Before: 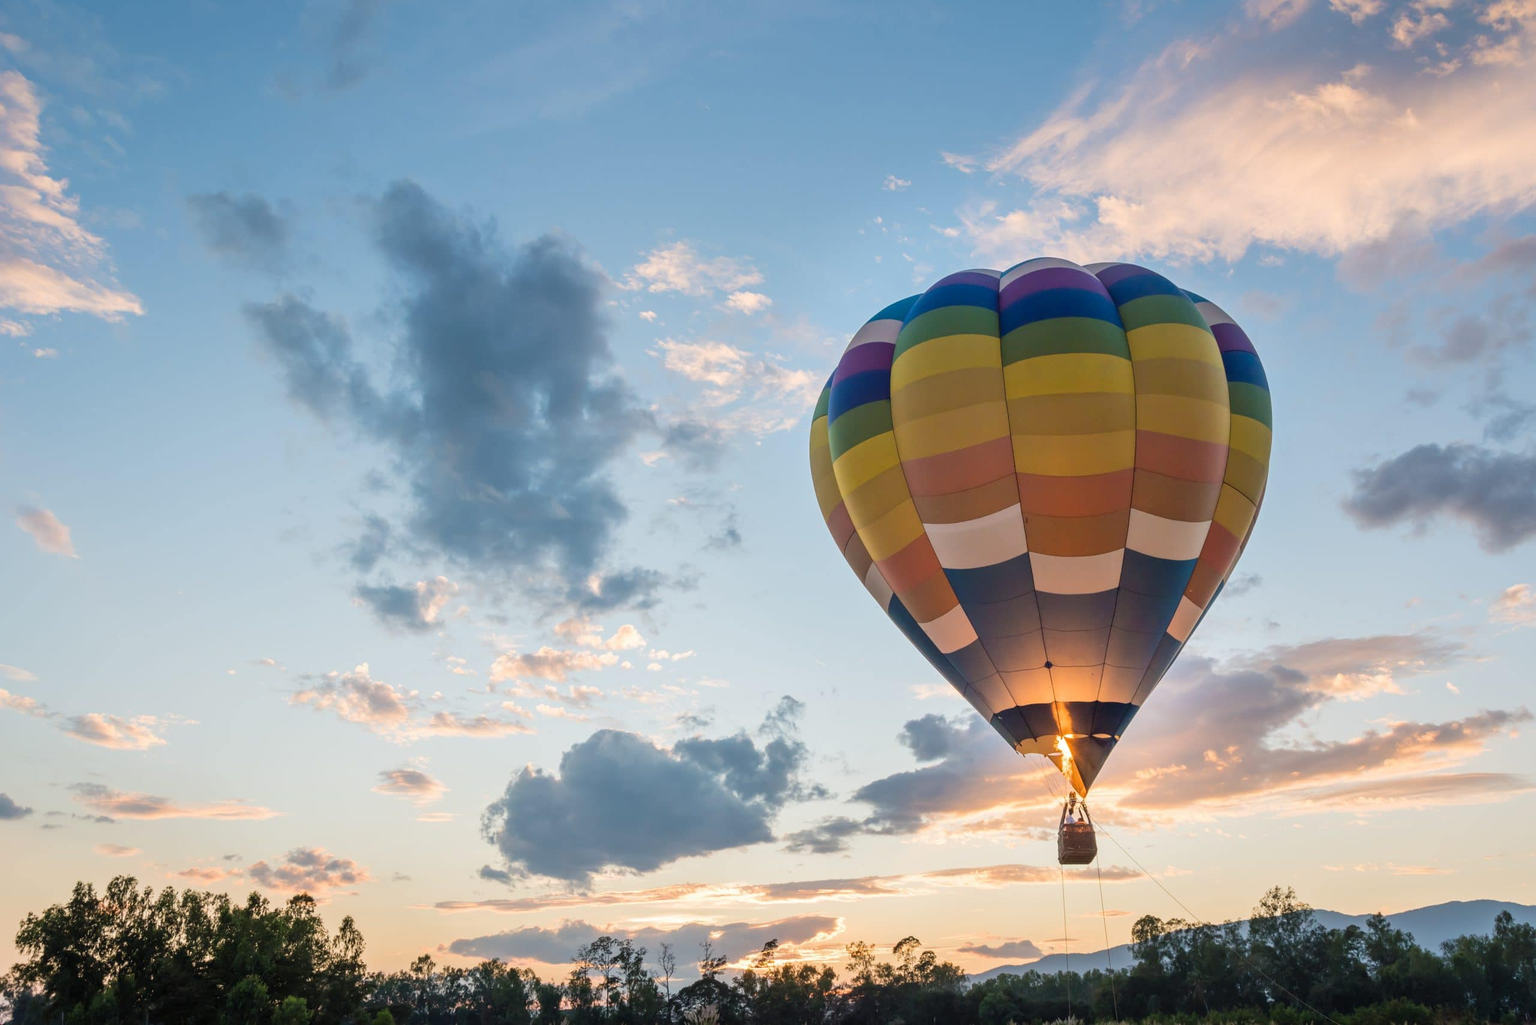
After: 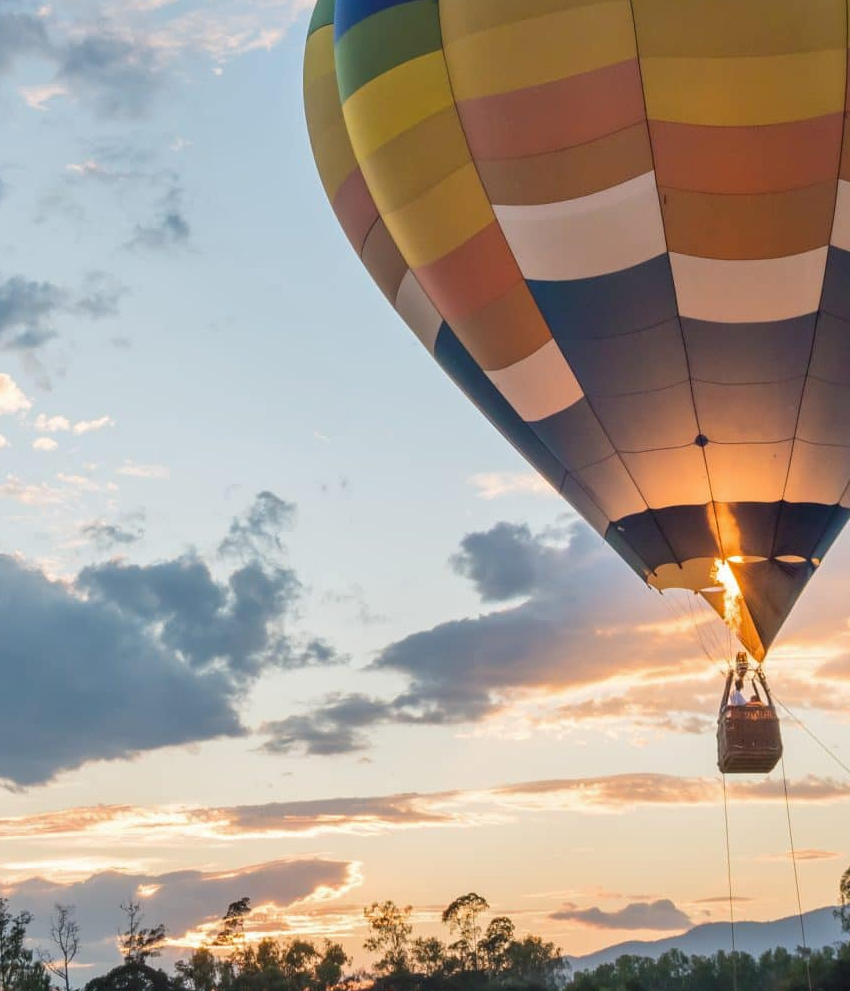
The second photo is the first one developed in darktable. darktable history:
crop: left 40.896%, top 39.145%, right 25.863%, bottom 2.845%
shadows and highlights: shadows 25.7, highlights -25.84
